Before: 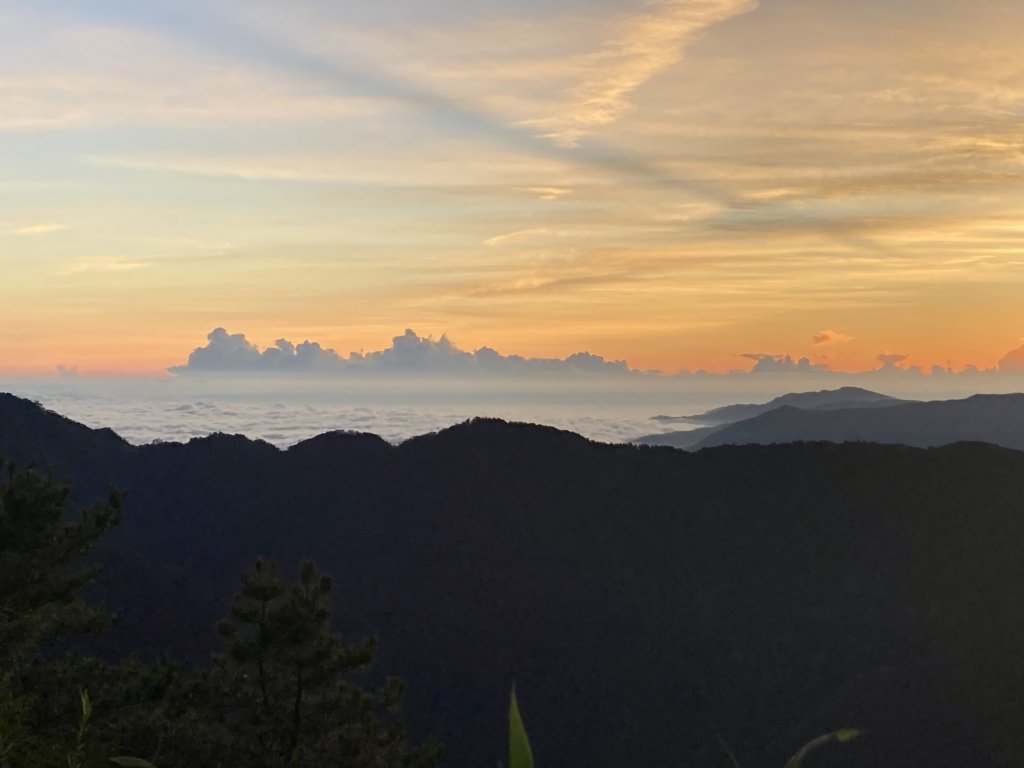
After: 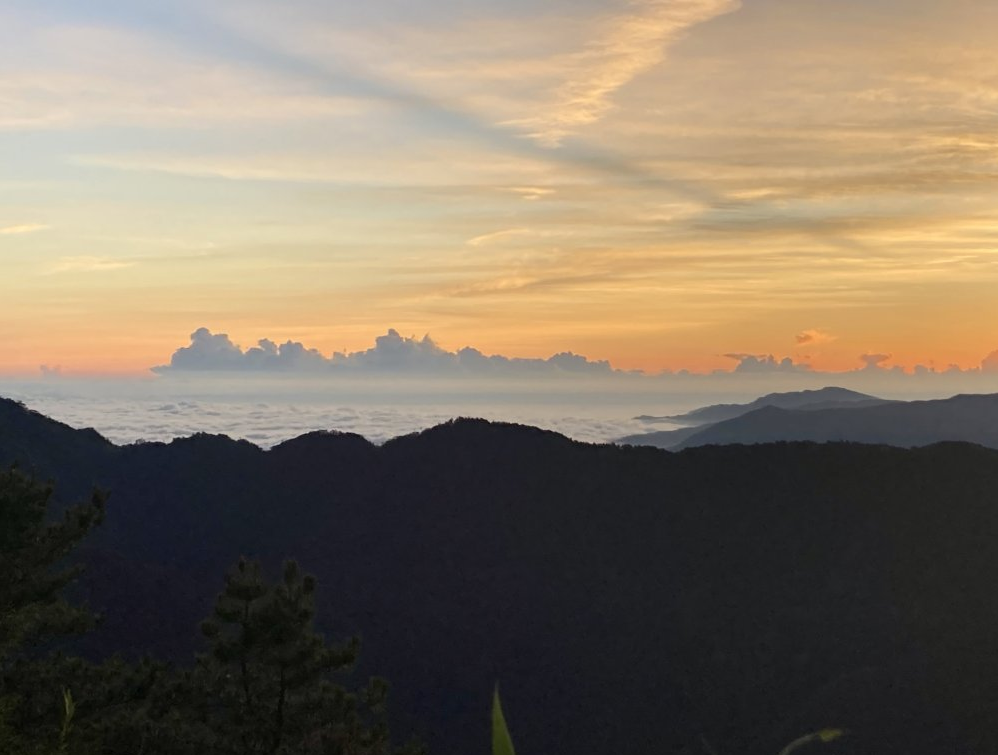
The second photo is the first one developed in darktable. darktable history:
crop and rotate: left 1.746%, right 0.732%, bottom 1.691%
